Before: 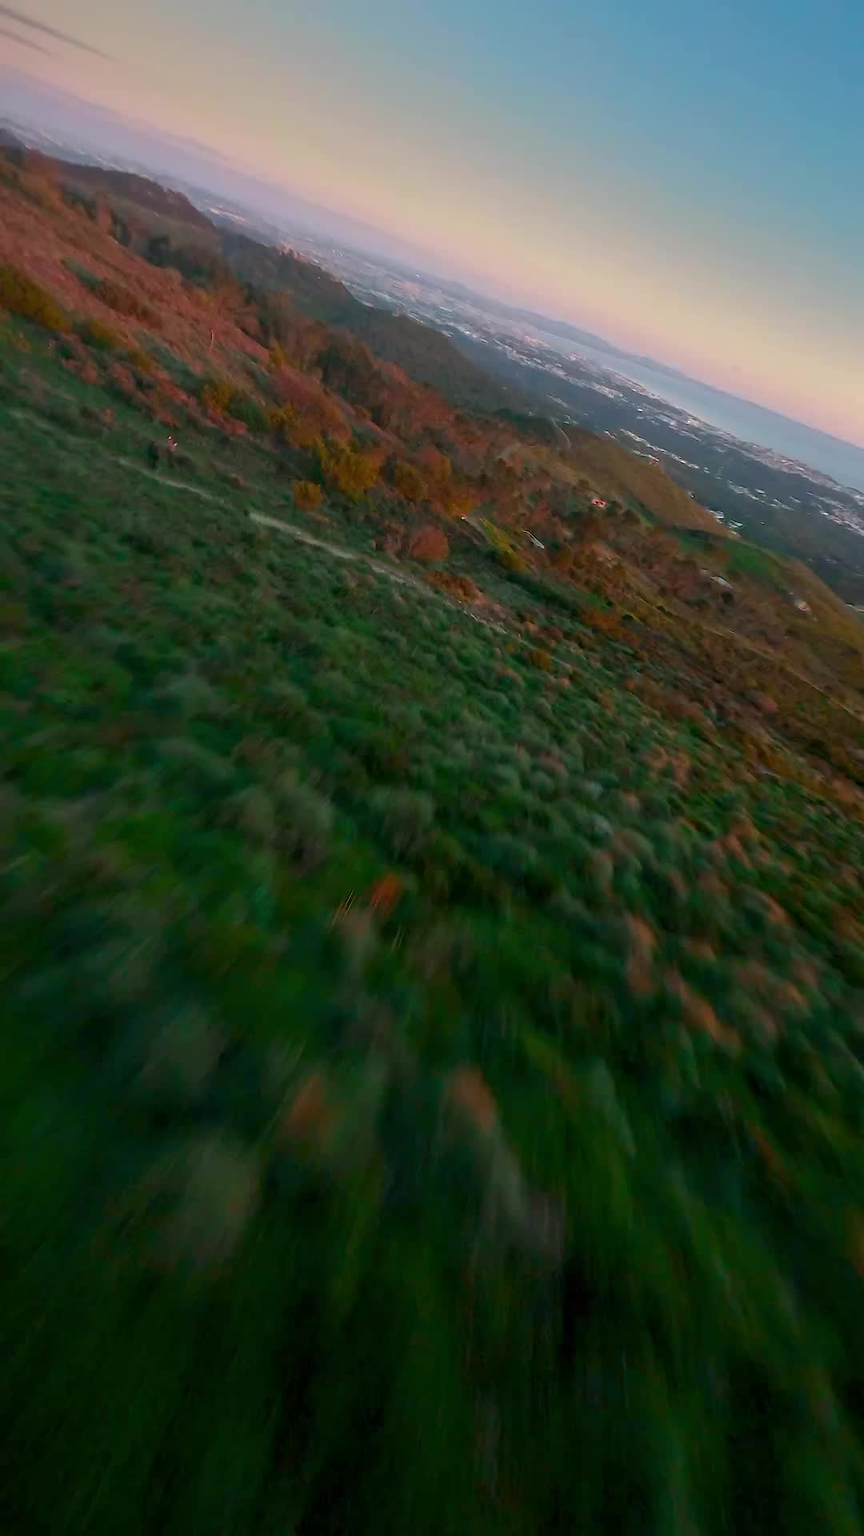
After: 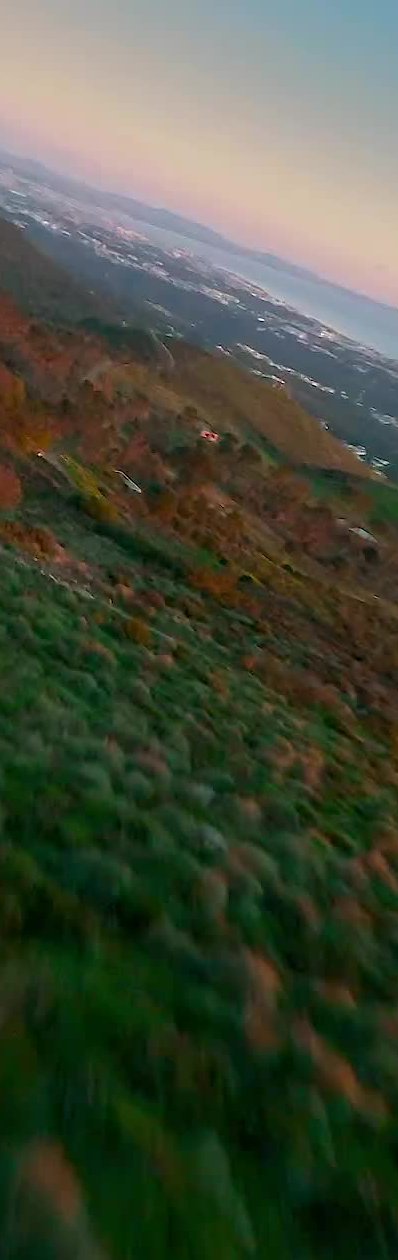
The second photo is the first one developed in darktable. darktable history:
crop and rotate: left 49.936%, top 10.094%, right 13.136%, bottom 24.256%
sharpen: amount 0.2
